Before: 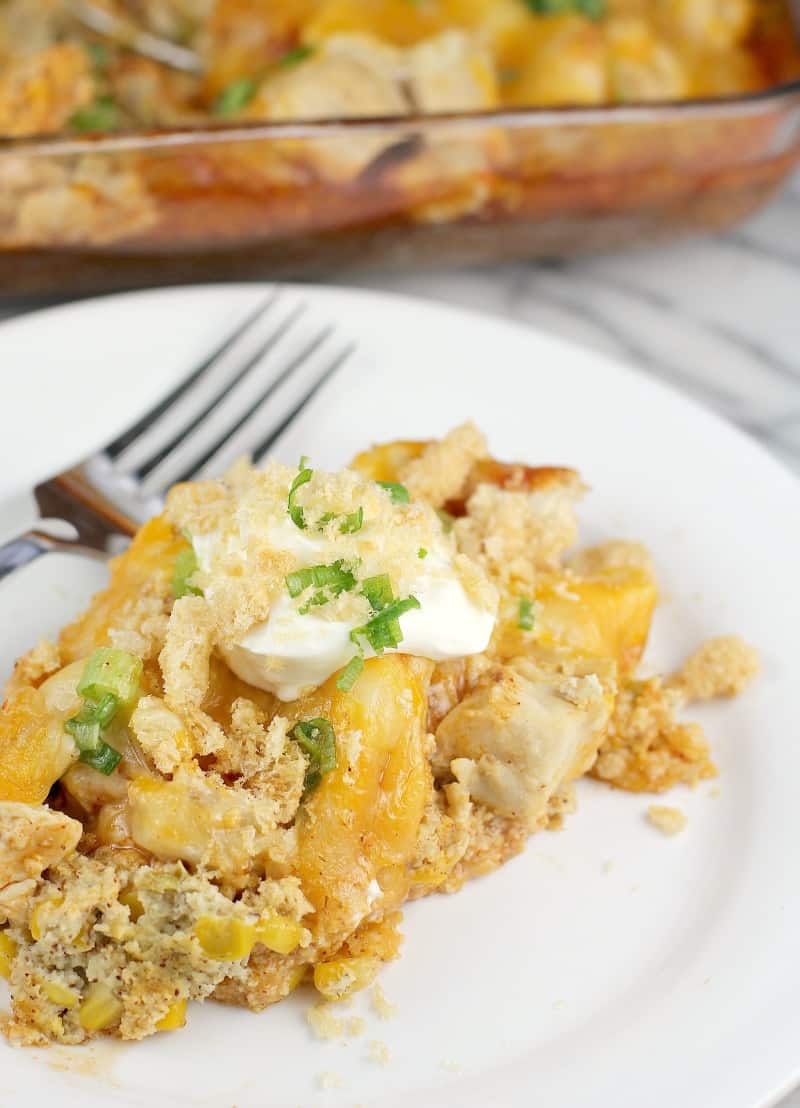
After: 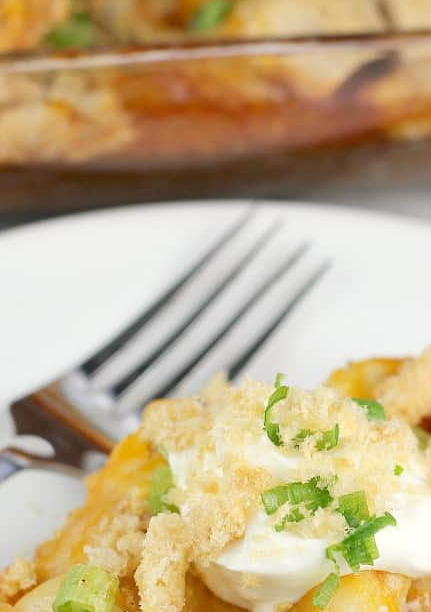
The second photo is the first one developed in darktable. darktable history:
crop and rotate: left 3.026%, top 7.529%, right 43.044%, bottom 37.161%
